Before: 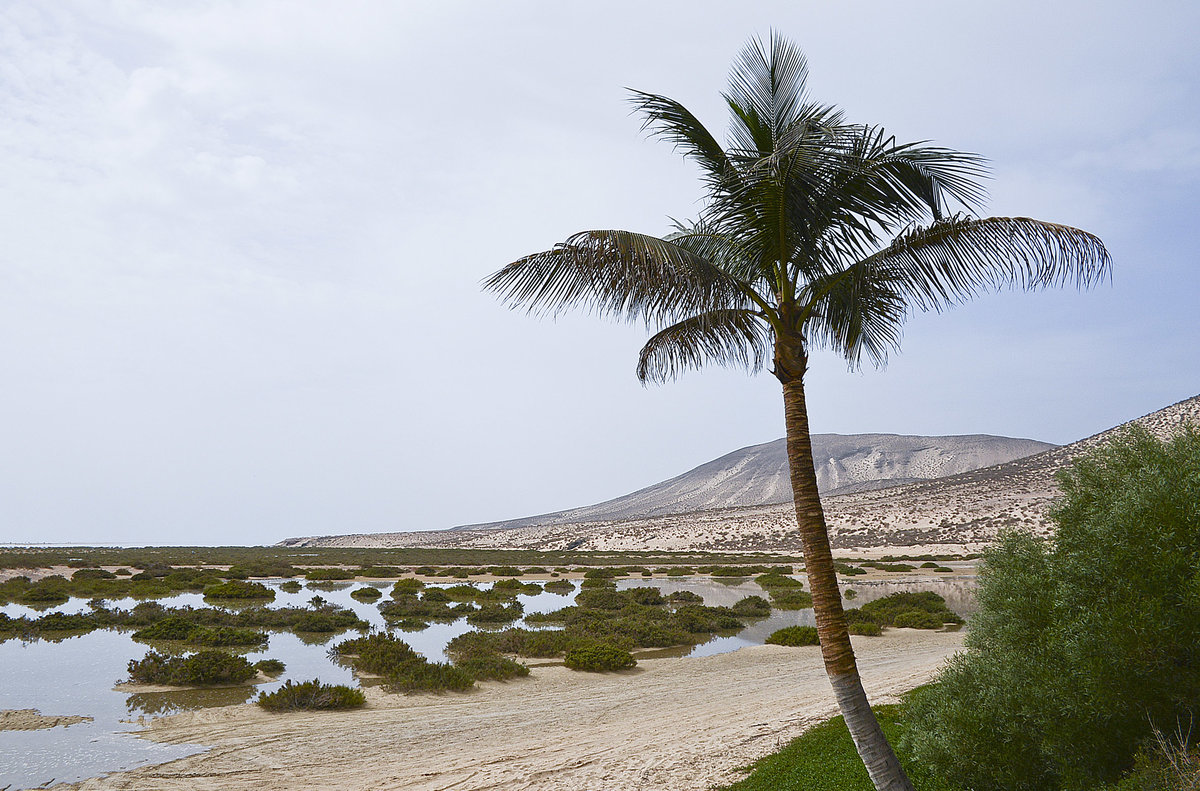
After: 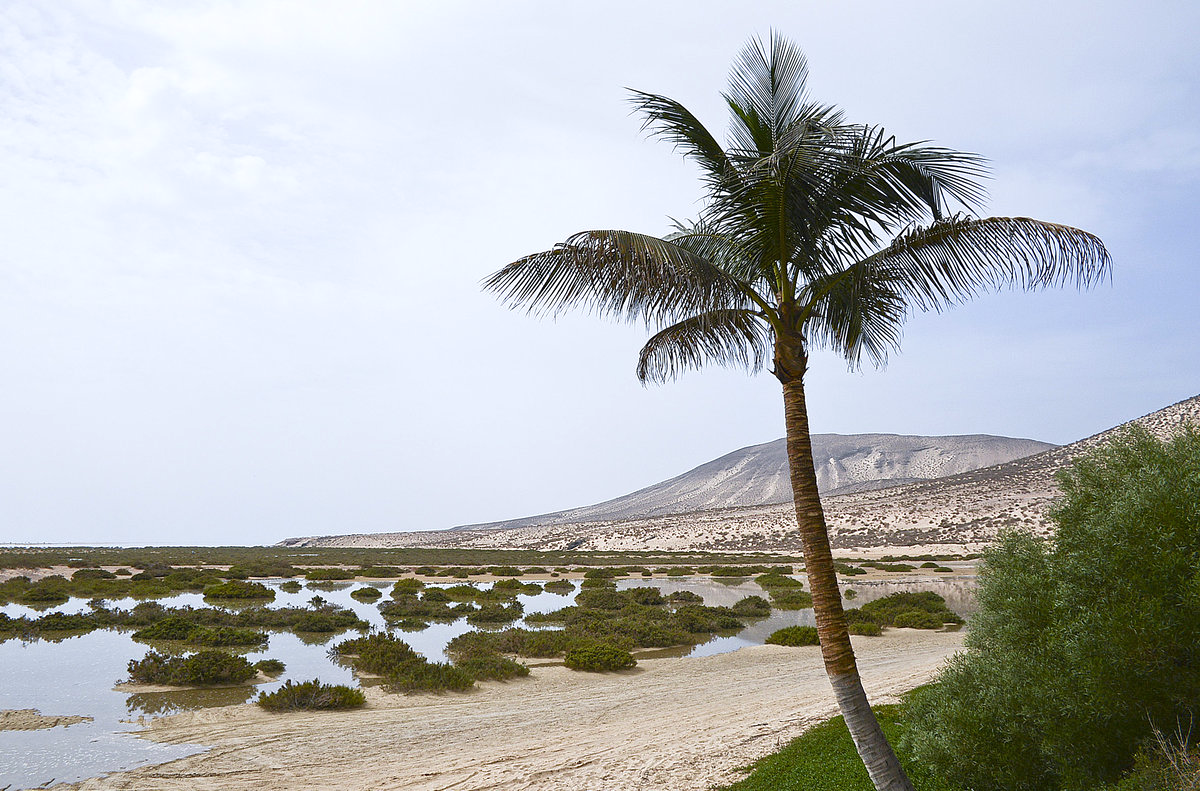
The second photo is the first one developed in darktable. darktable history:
exposure: black level correction 0.001, exposure 0.192 EV, compensate highlight preservation false
